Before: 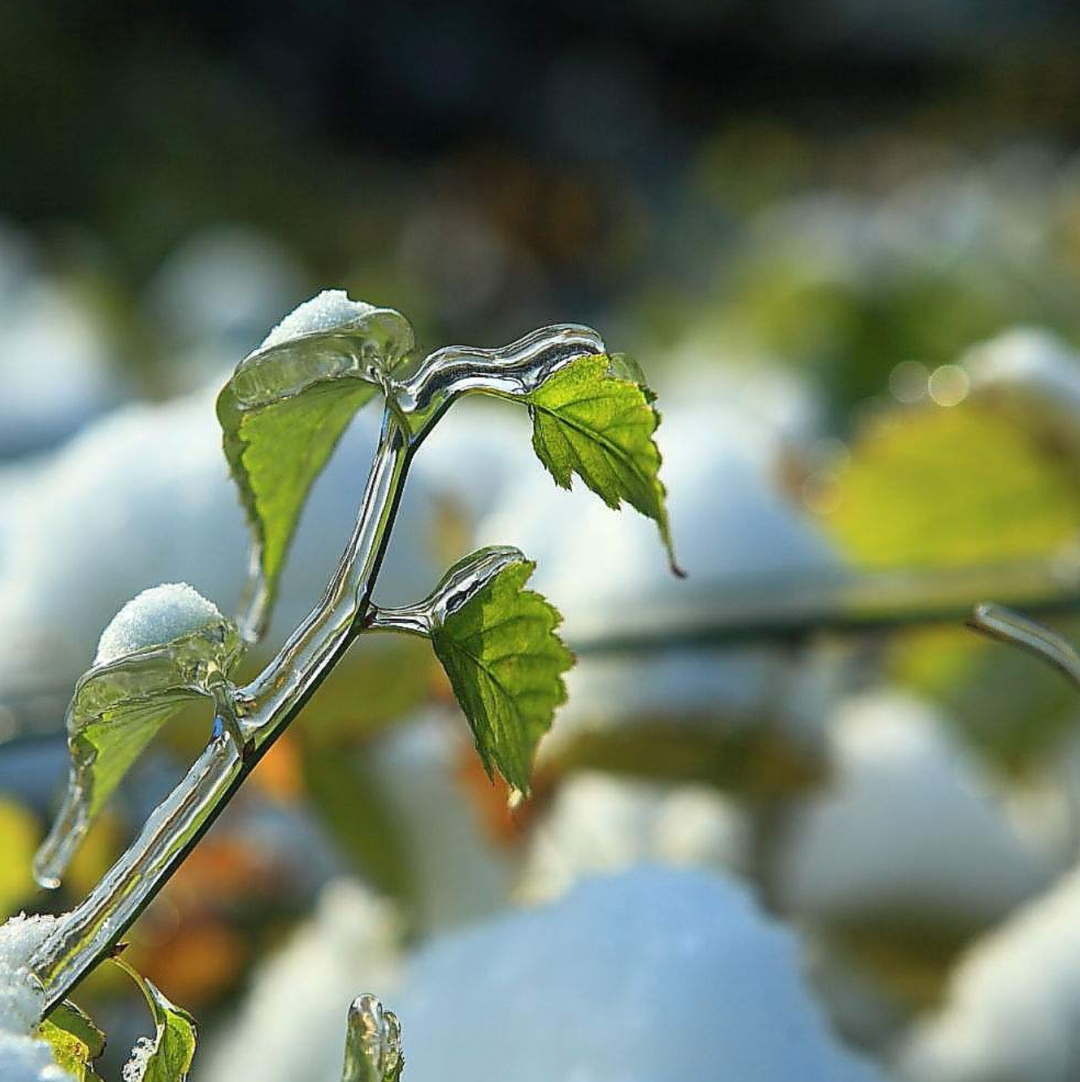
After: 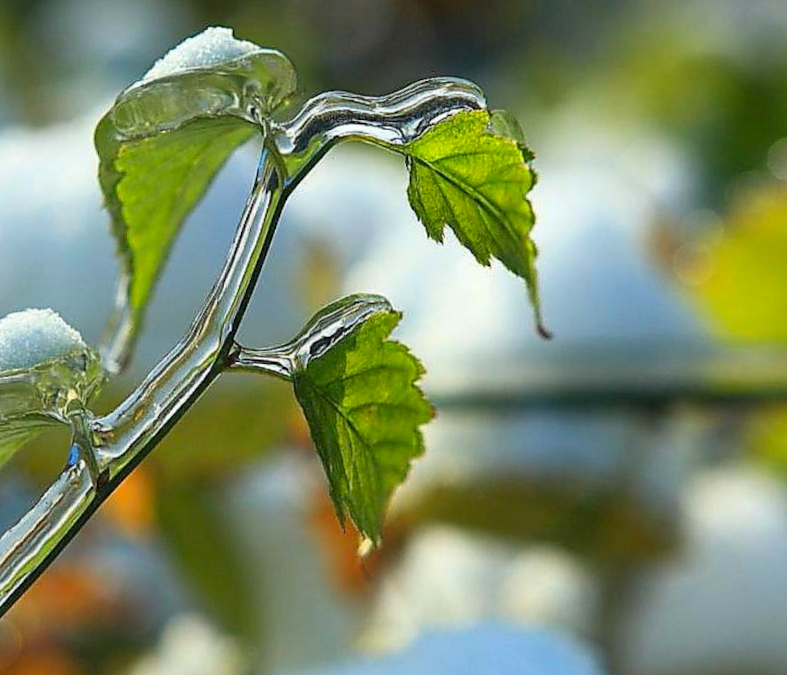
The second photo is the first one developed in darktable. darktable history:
contrast brightness saturation: contrast 0.036, saturation 0.165
crop and rotate: angle -4°, left 9.745%, top 21.264%, right 12.44%, bottom 12.14%
